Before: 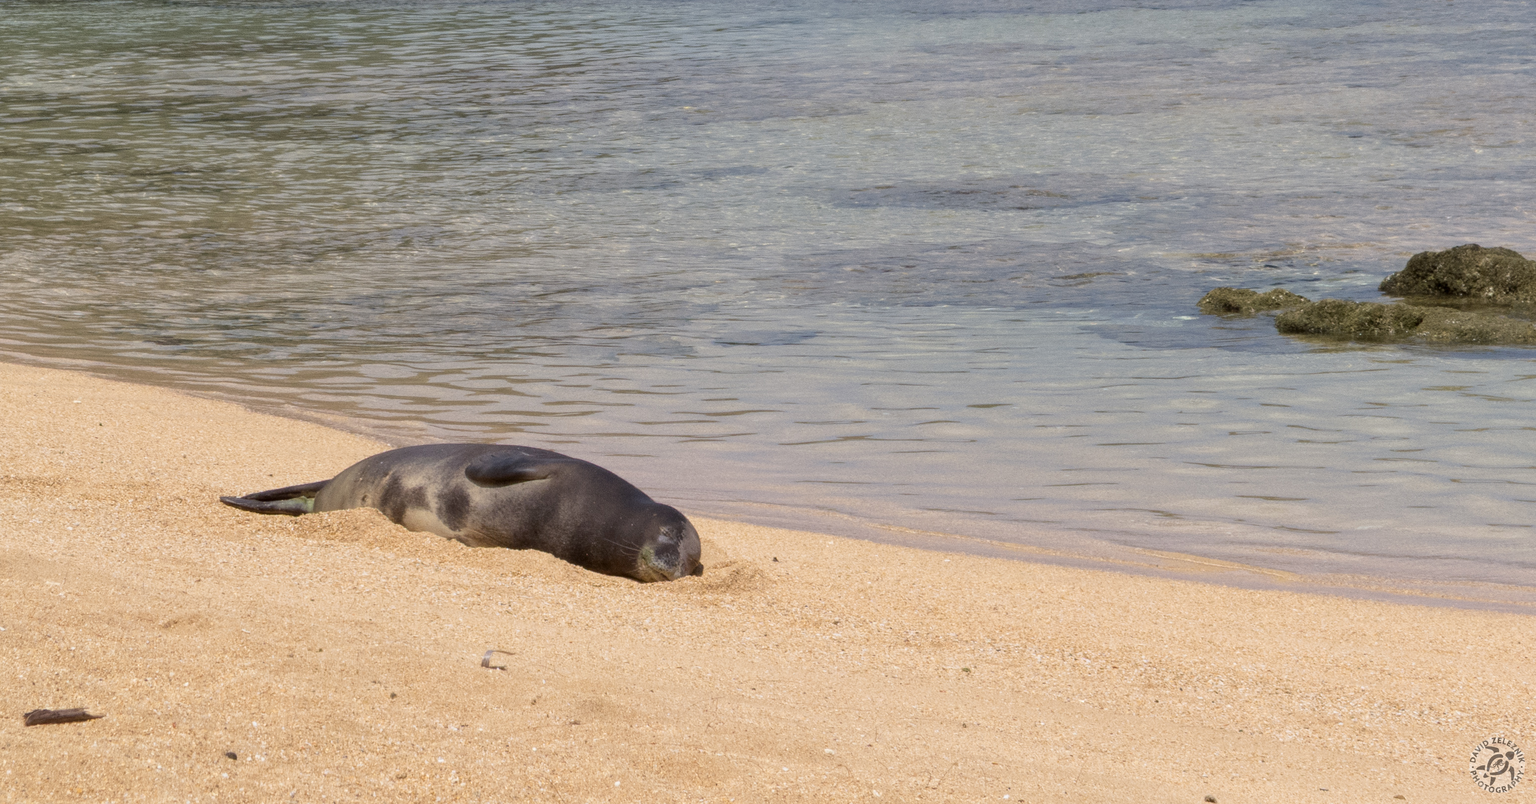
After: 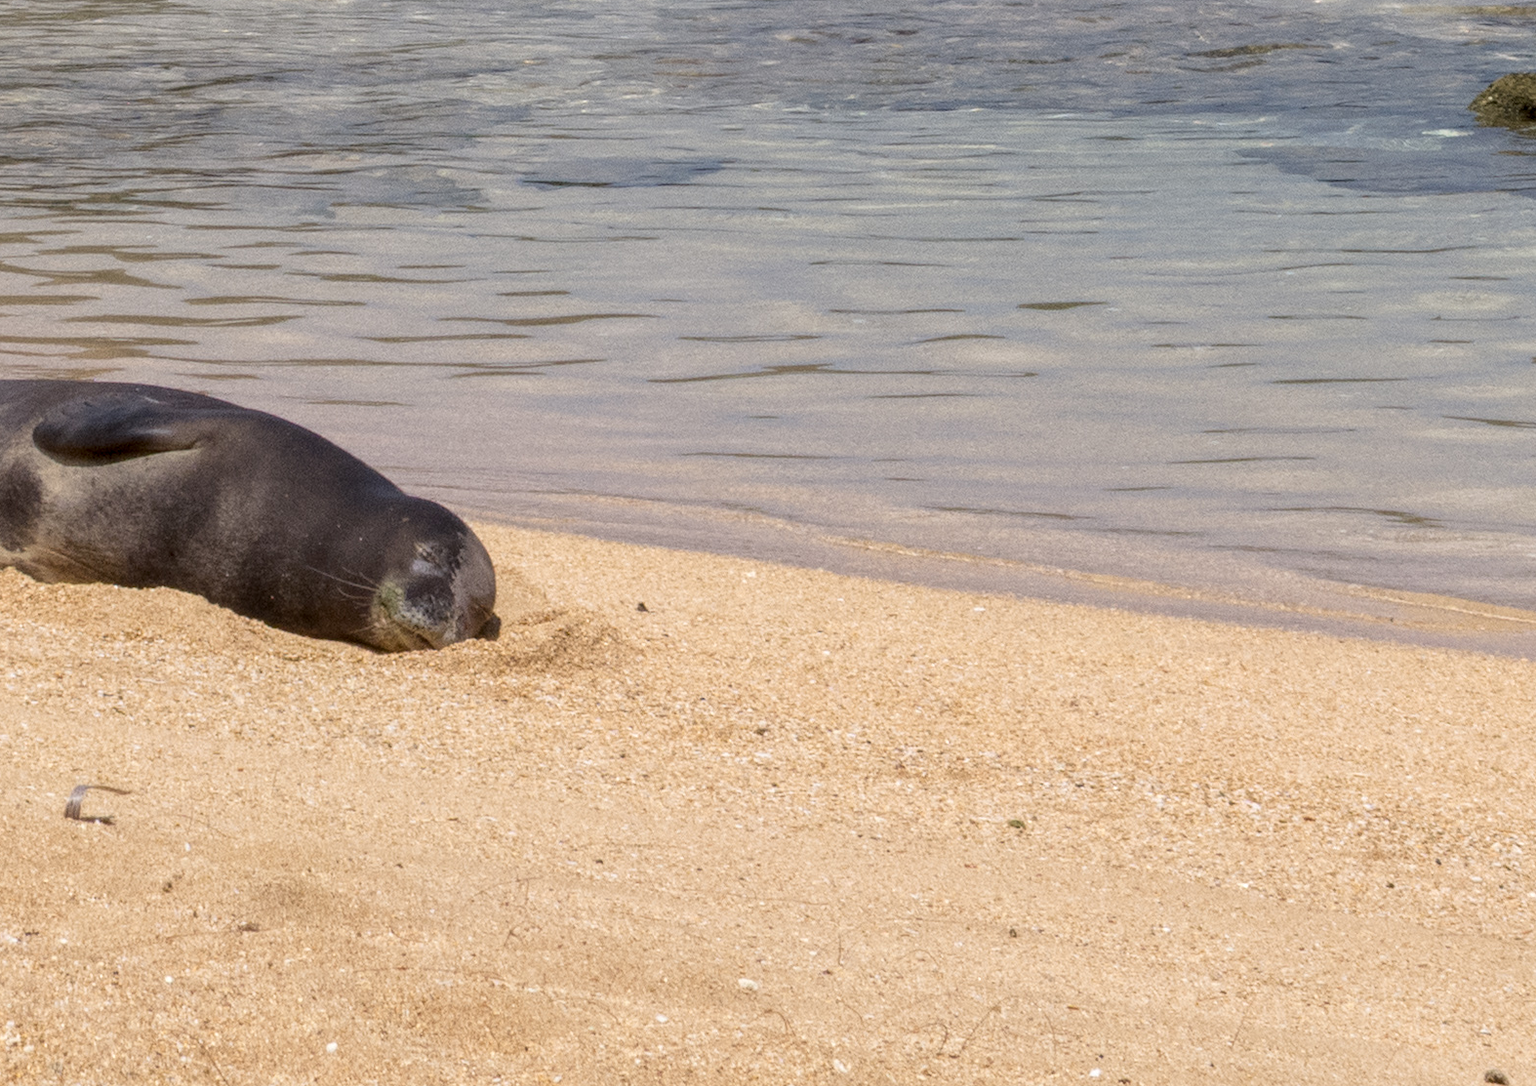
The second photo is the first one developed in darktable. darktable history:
local contrast: on, module defaults
crop and rotate: left 29.237%, top 31.152%, right 19.807%
